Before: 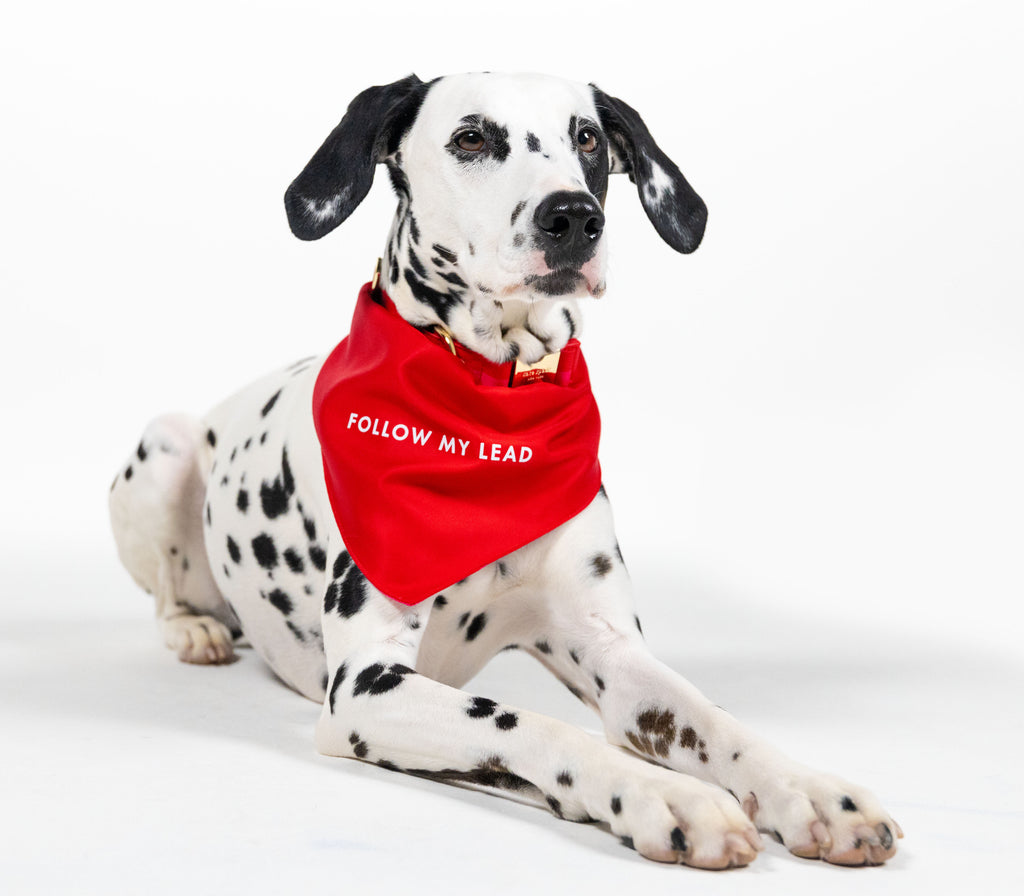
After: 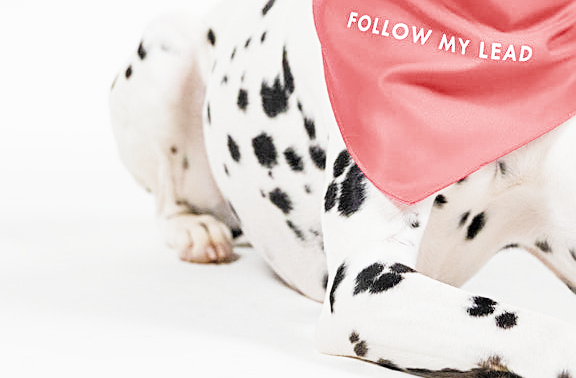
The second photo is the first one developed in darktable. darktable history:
color balance rgb: perceptual saturation grading › global saturation 25.573%, perceptual brilliance grading › highlights 10.33%, perceptual brilliance grading › mid-tones 5.353%
crop: top 44.784%, right 43.693%, bottom 12.933%
tone equalizer: edges refinement/feathering 500, mask exposure compensation -1.25 EV, preserve details no
sharpen: on, module defaults
exposure: black level correction 0, exposure 1.281 EV, compensate exposure bias true, compensate highlight preservation false
filmic rgb: black relative exposure -6.6 EV, white relative exposure 4.75 EV, hardness 3.1, contrast 0.808, color science v4 (2020)
